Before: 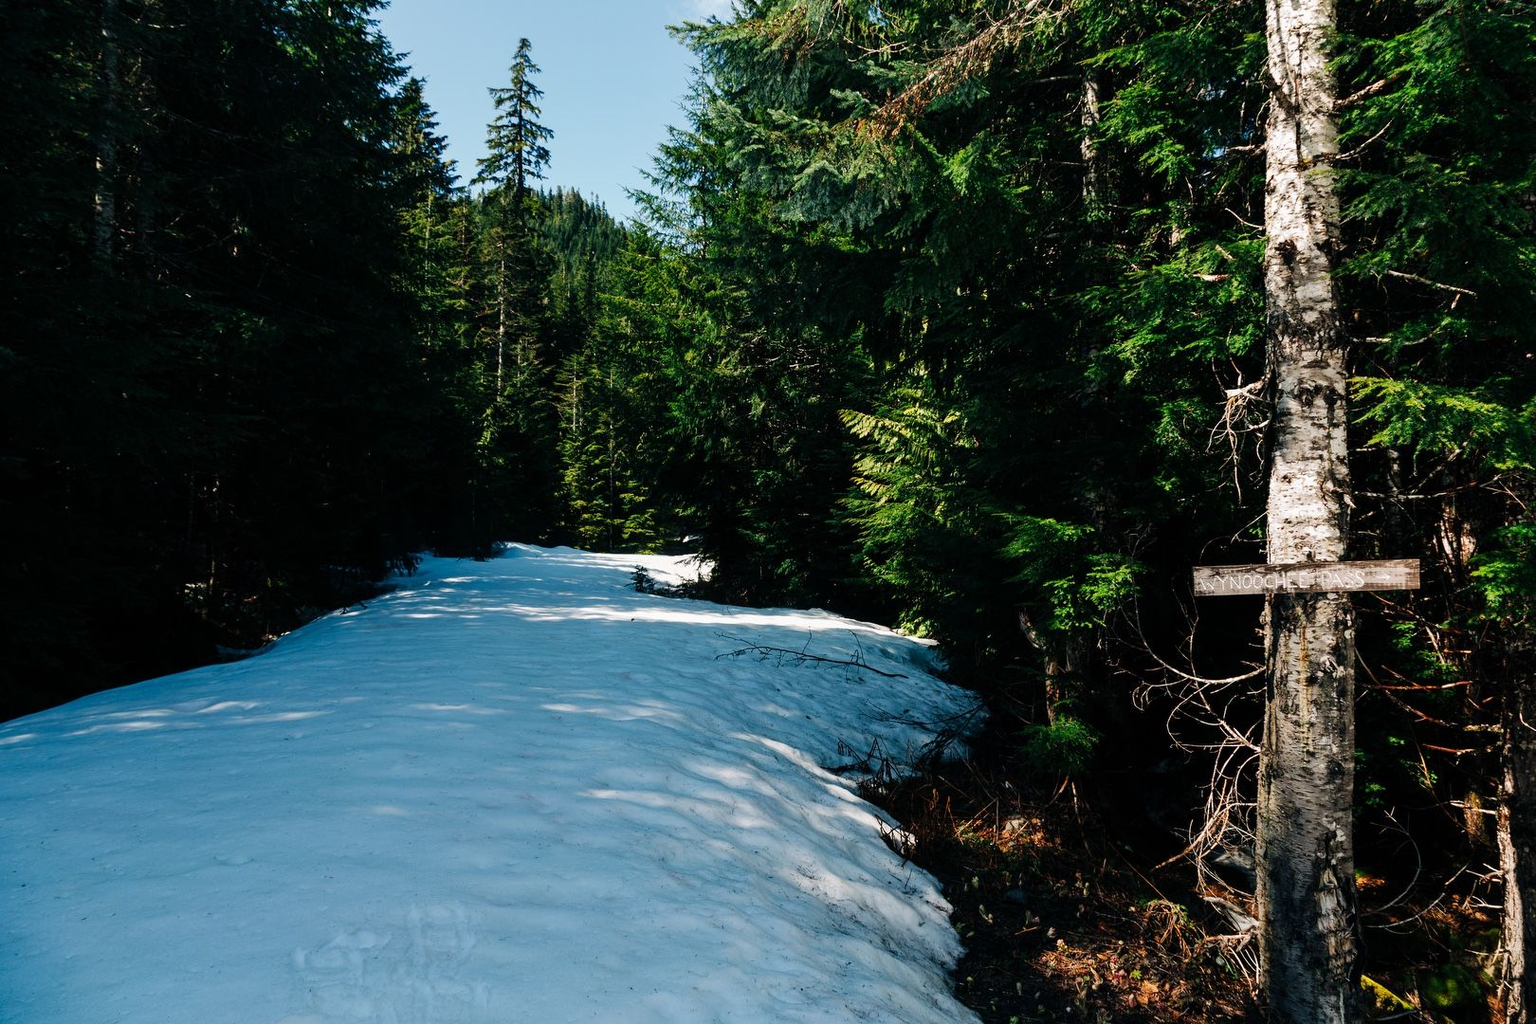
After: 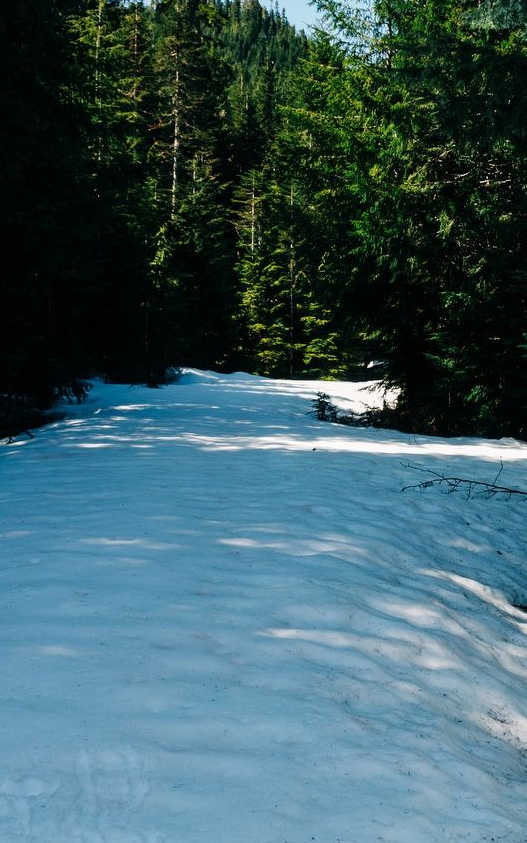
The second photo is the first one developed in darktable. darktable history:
crop and rotate: left 21.791%, top 18.902%, right 45.643%, bottom 2.988%
